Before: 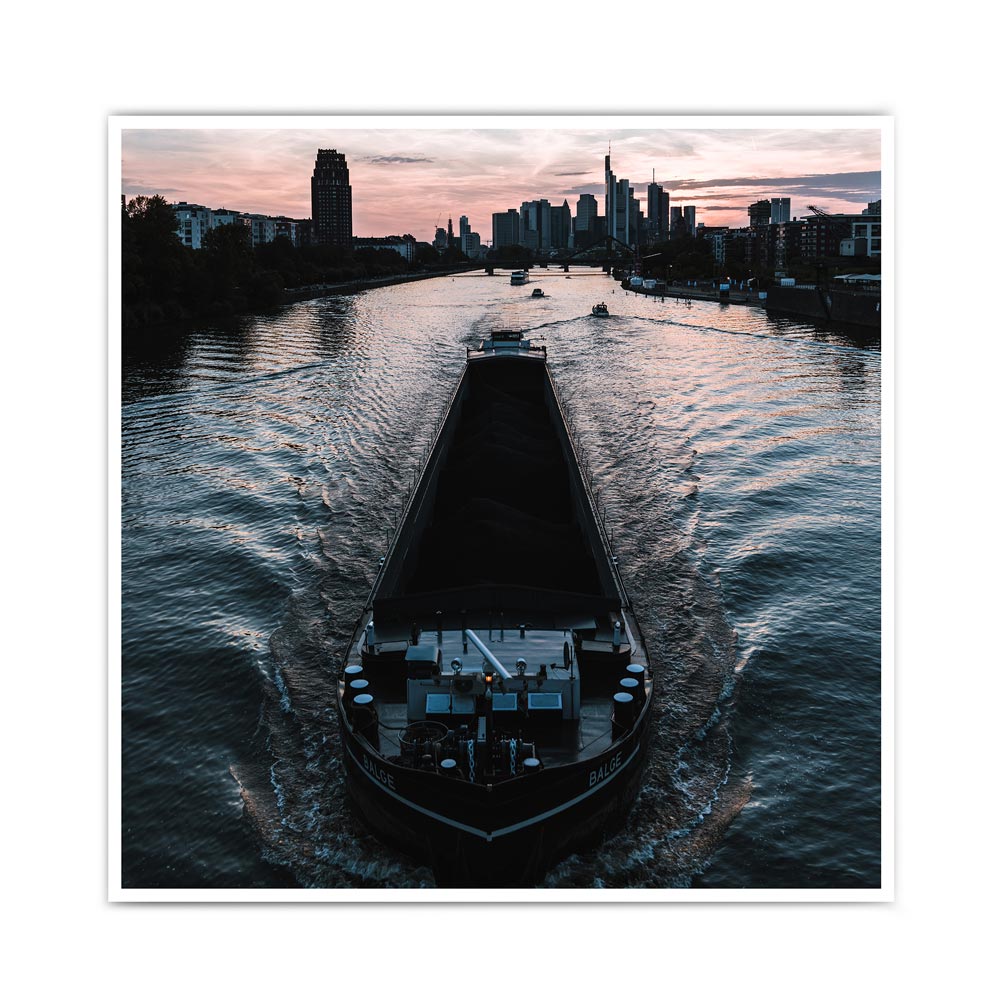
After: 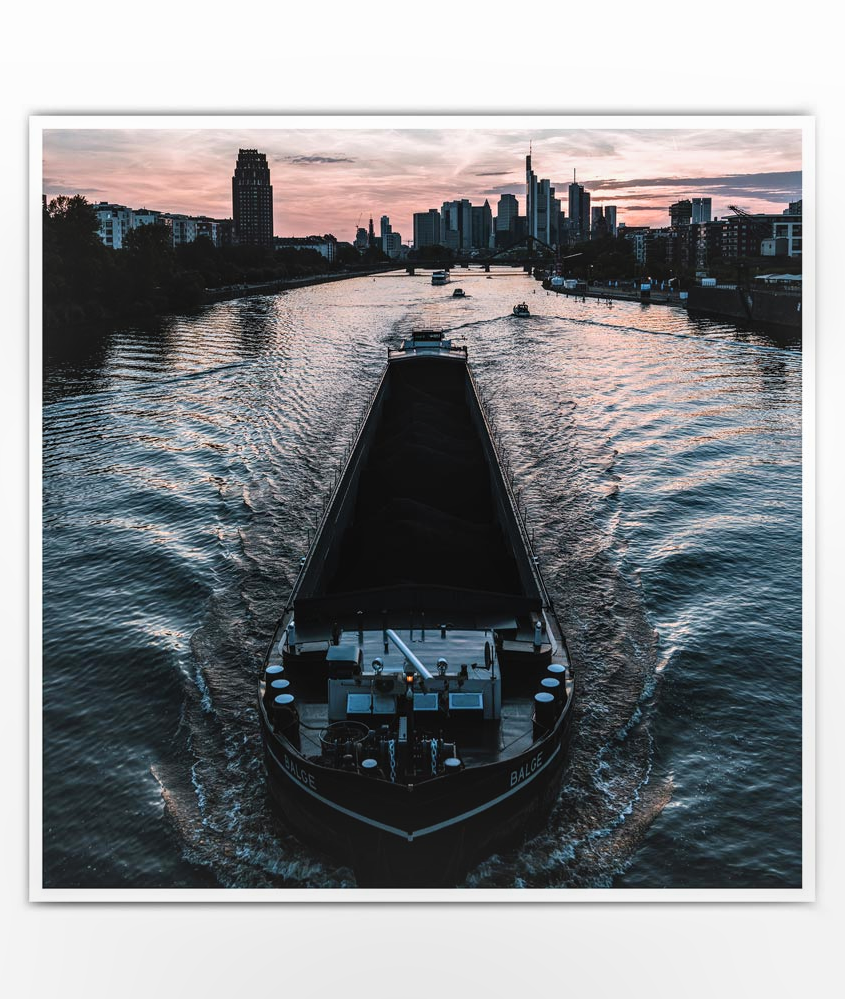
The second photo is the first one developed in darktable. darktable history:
contrast brightness saturation: contrast 0.037, saturation 0.07
crop: left 7.979%, right 7.455%
local contrast: on, module defaults
